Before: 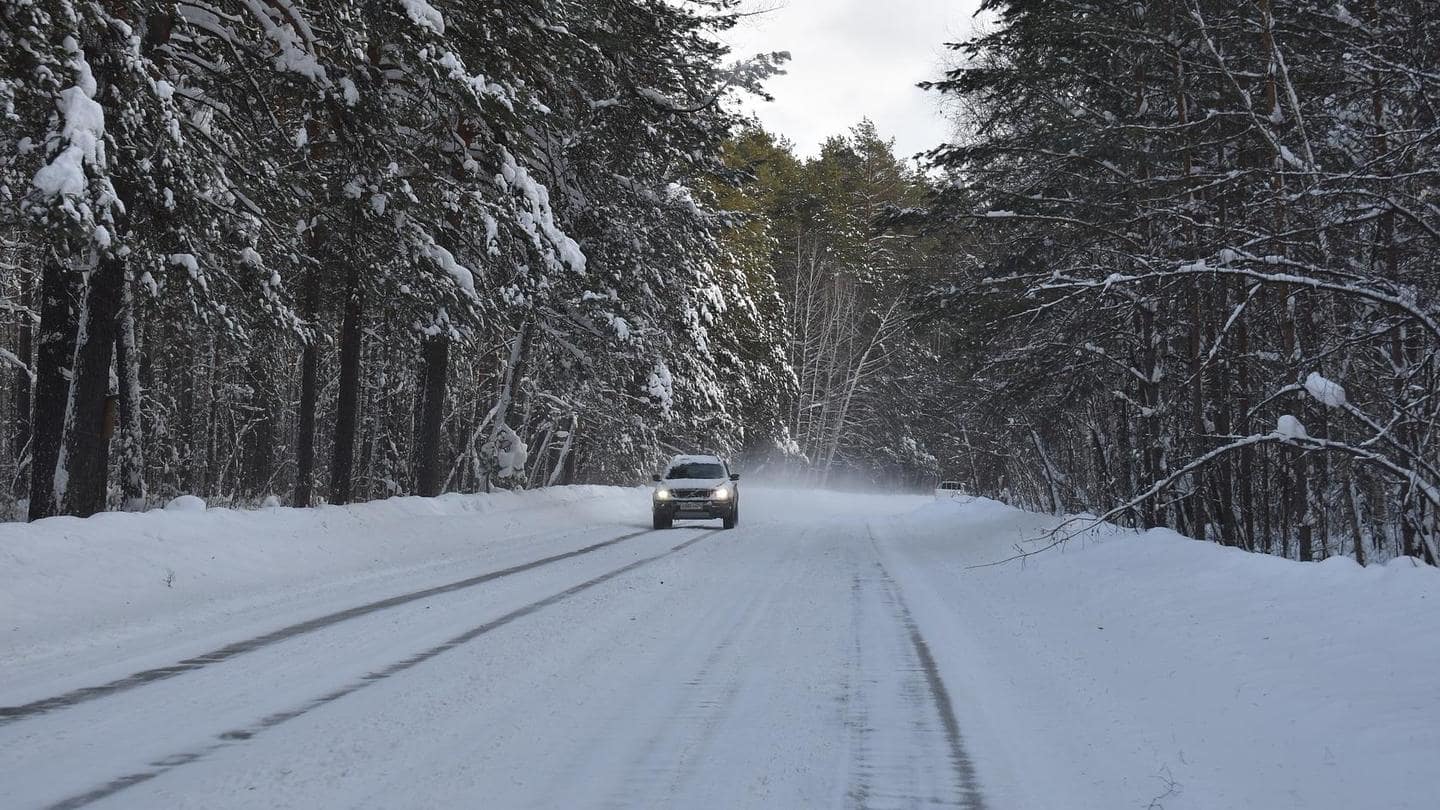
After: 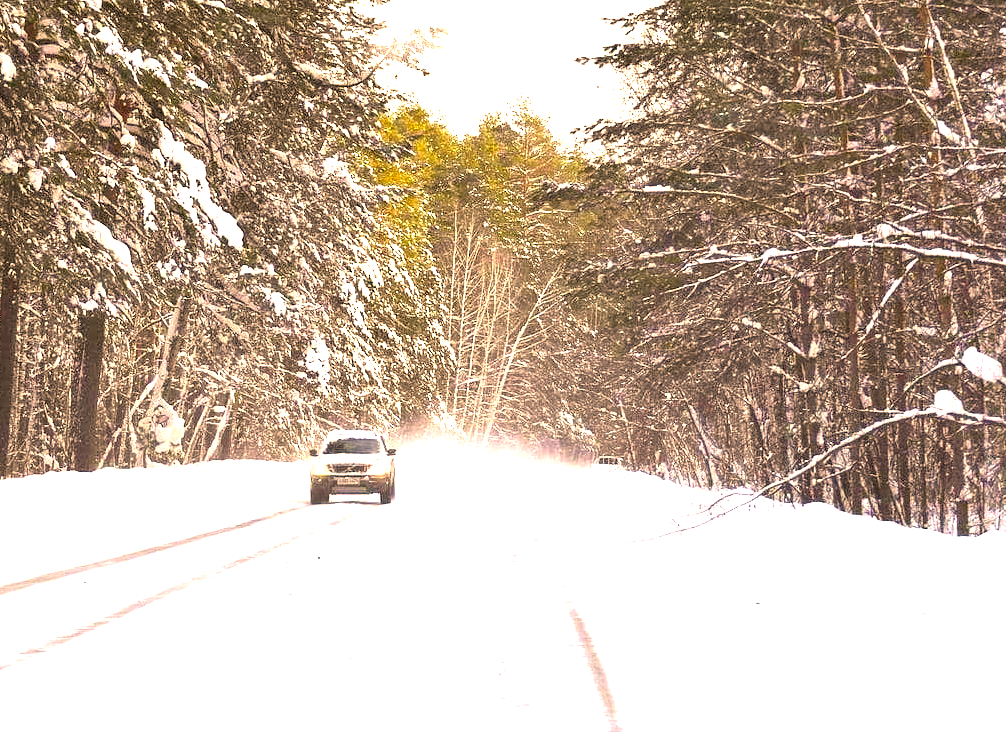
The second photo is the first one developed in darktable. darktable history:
exposure: black level correction 0.001, exposure 1.639 EV, compensate highlight preservation false
crop and rotate: left 23.828%, top 3.193%, right 6.268%, bottom 6.414%
color balance rgb: power › luminance 3.476%, power › hue 234.73°, linear chroma grading › global chroma 10.462%, perceptual saturation grading › global saturation 25.559%, perceptual brilliance grading › global brilliance 10.719%, global vibrance 9.458%
tone equalizer: -8 EV -0.422 EV, -7 EV -0.402 EV, -6 EV -0.317 EV, -5 EV -0.186 EV, -3 EV 0.237 EV, -2 EV 0.314 EV, -1 EV 0.412 EV, +0 EV 0.413 EV, mask exposure compensation -0.507 EV
color correction: highlights a* 18.44, highlights b* 35.77, shadows a* 1.51, shadows b* 6.66, saturation 1.04
